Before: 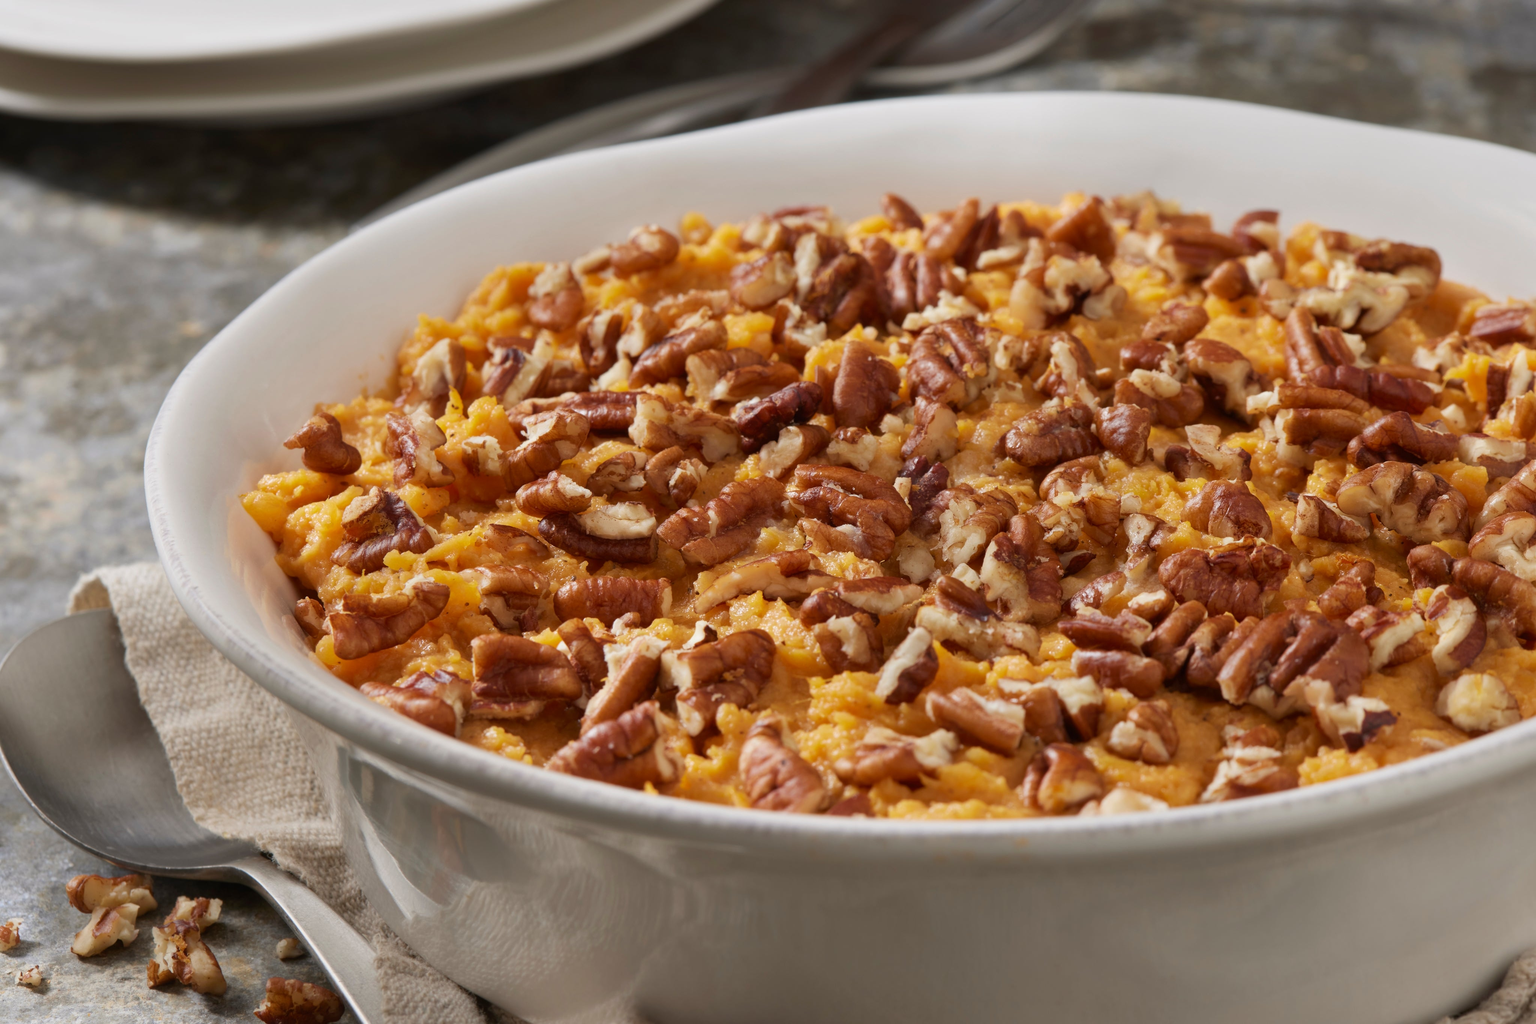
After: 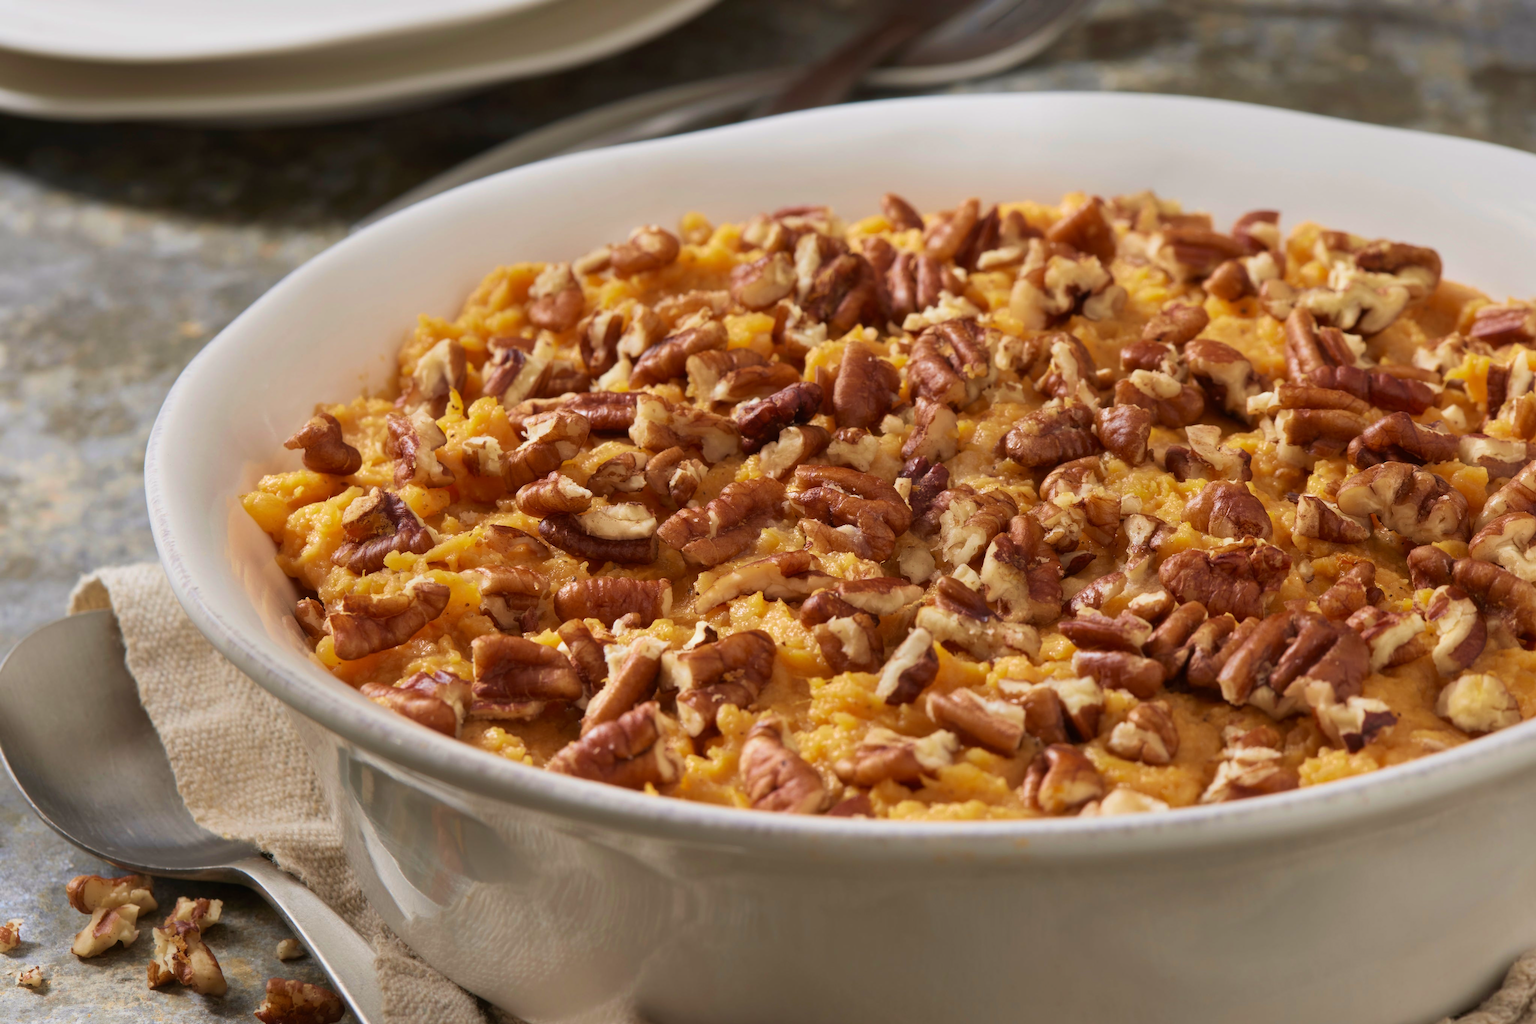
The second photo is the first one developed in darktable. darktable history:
velvia: strength 44.99%
